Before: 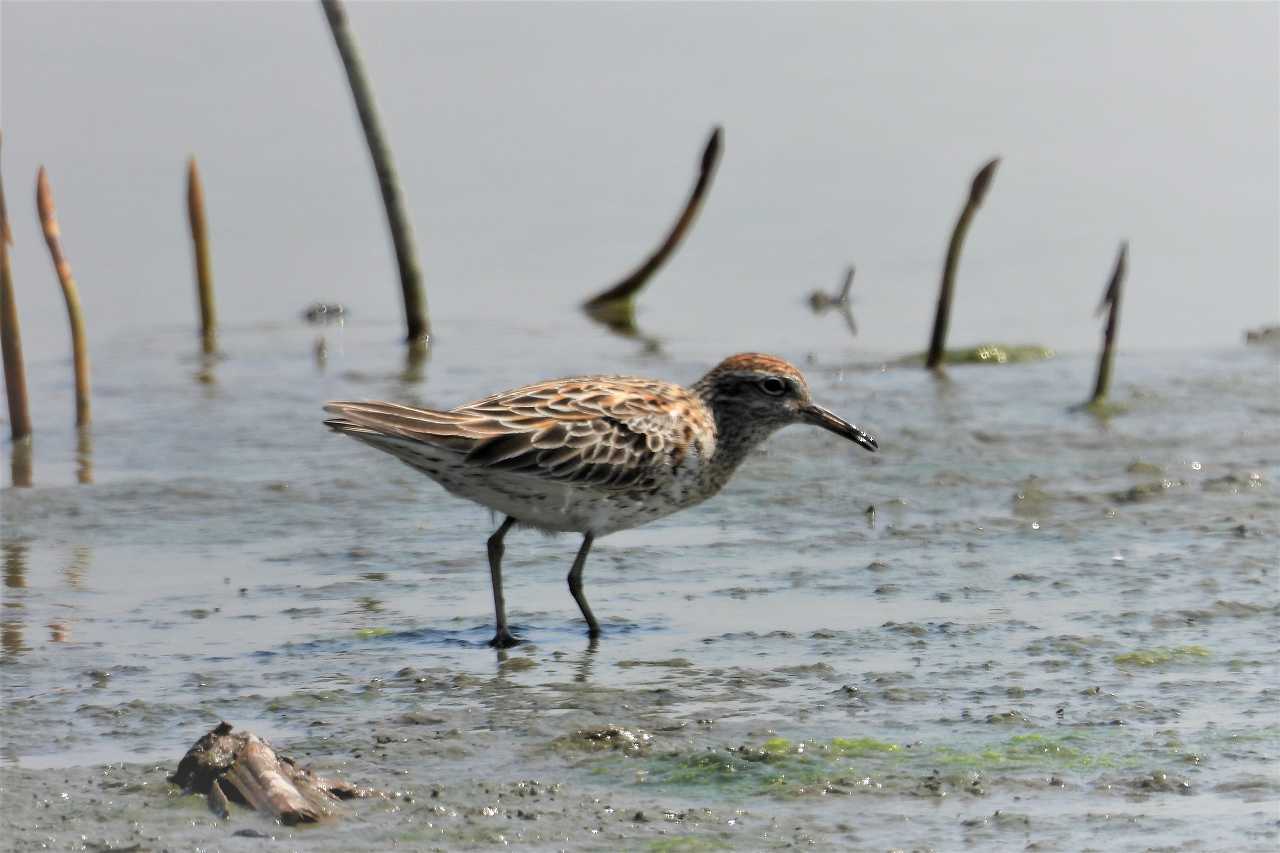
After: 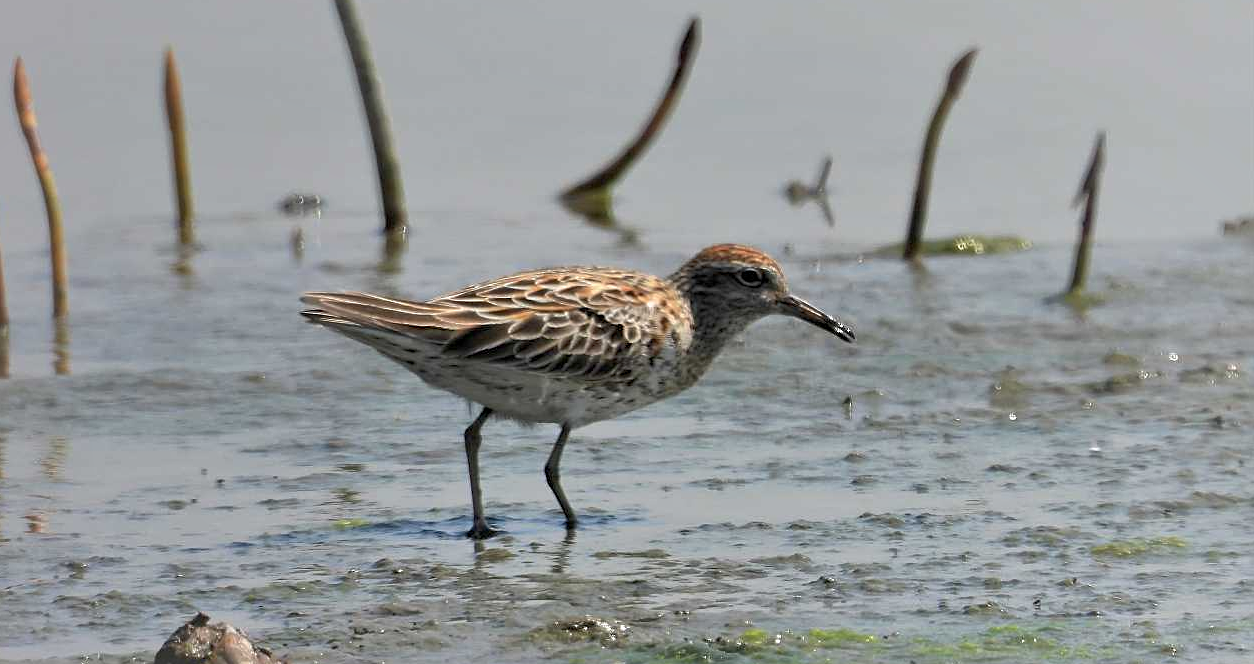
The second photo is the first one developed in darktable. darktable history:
sharpen: on, module defaults
shadows and highlights: on, module defaults
crop and rotate: left 1.865%, top 12.975%, right 0.155%, bottom 9.154%
